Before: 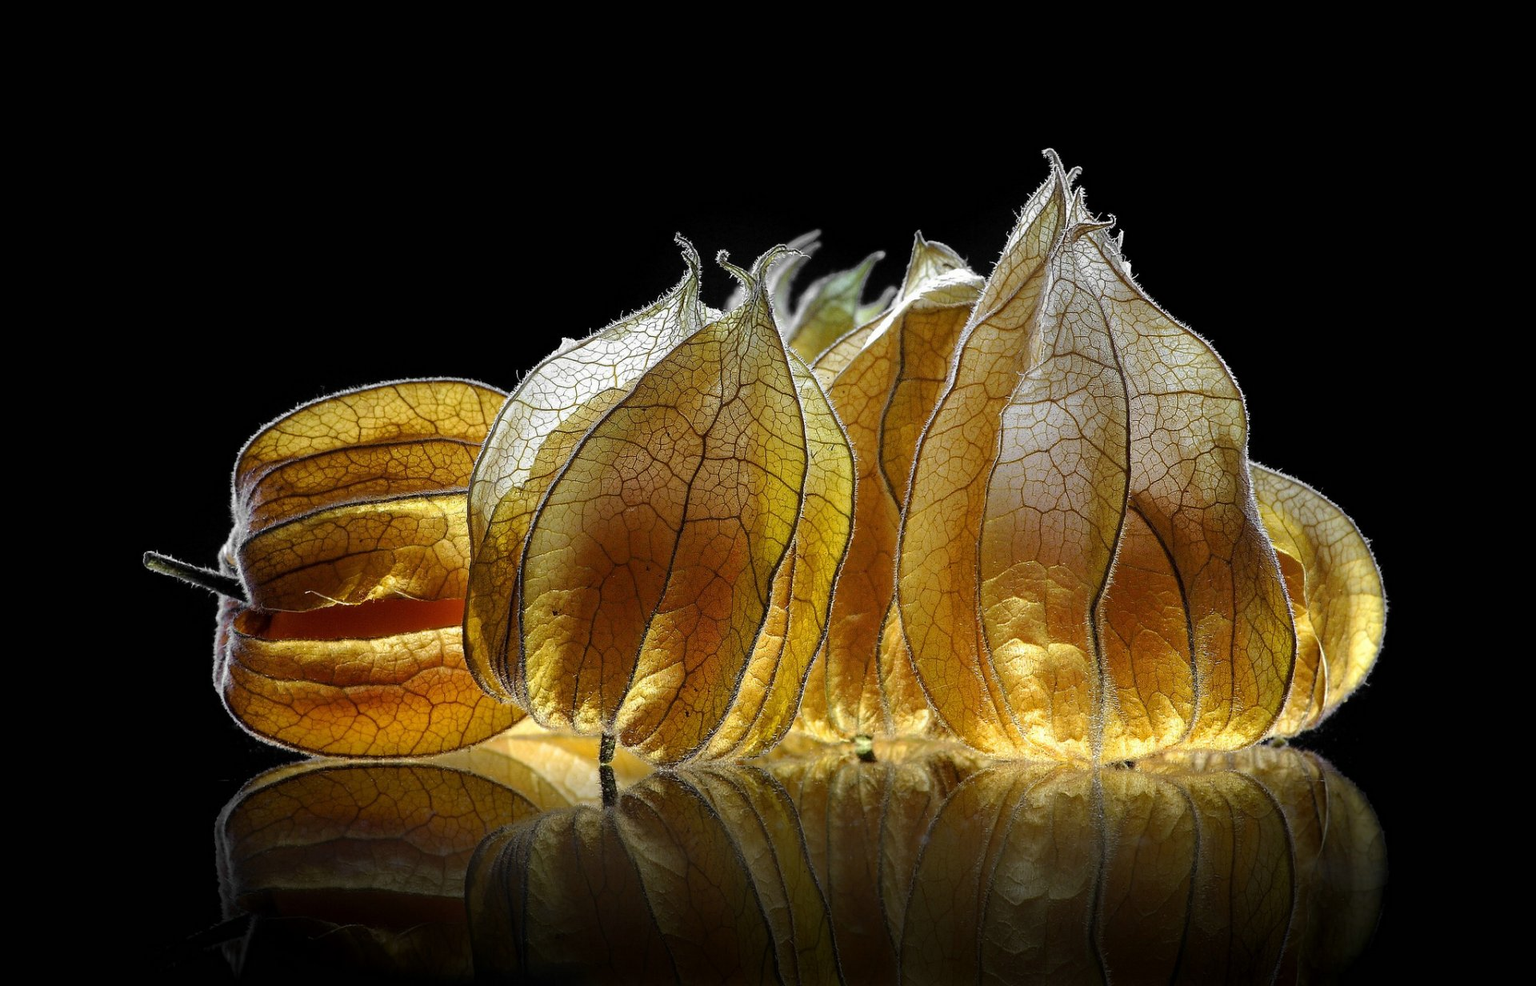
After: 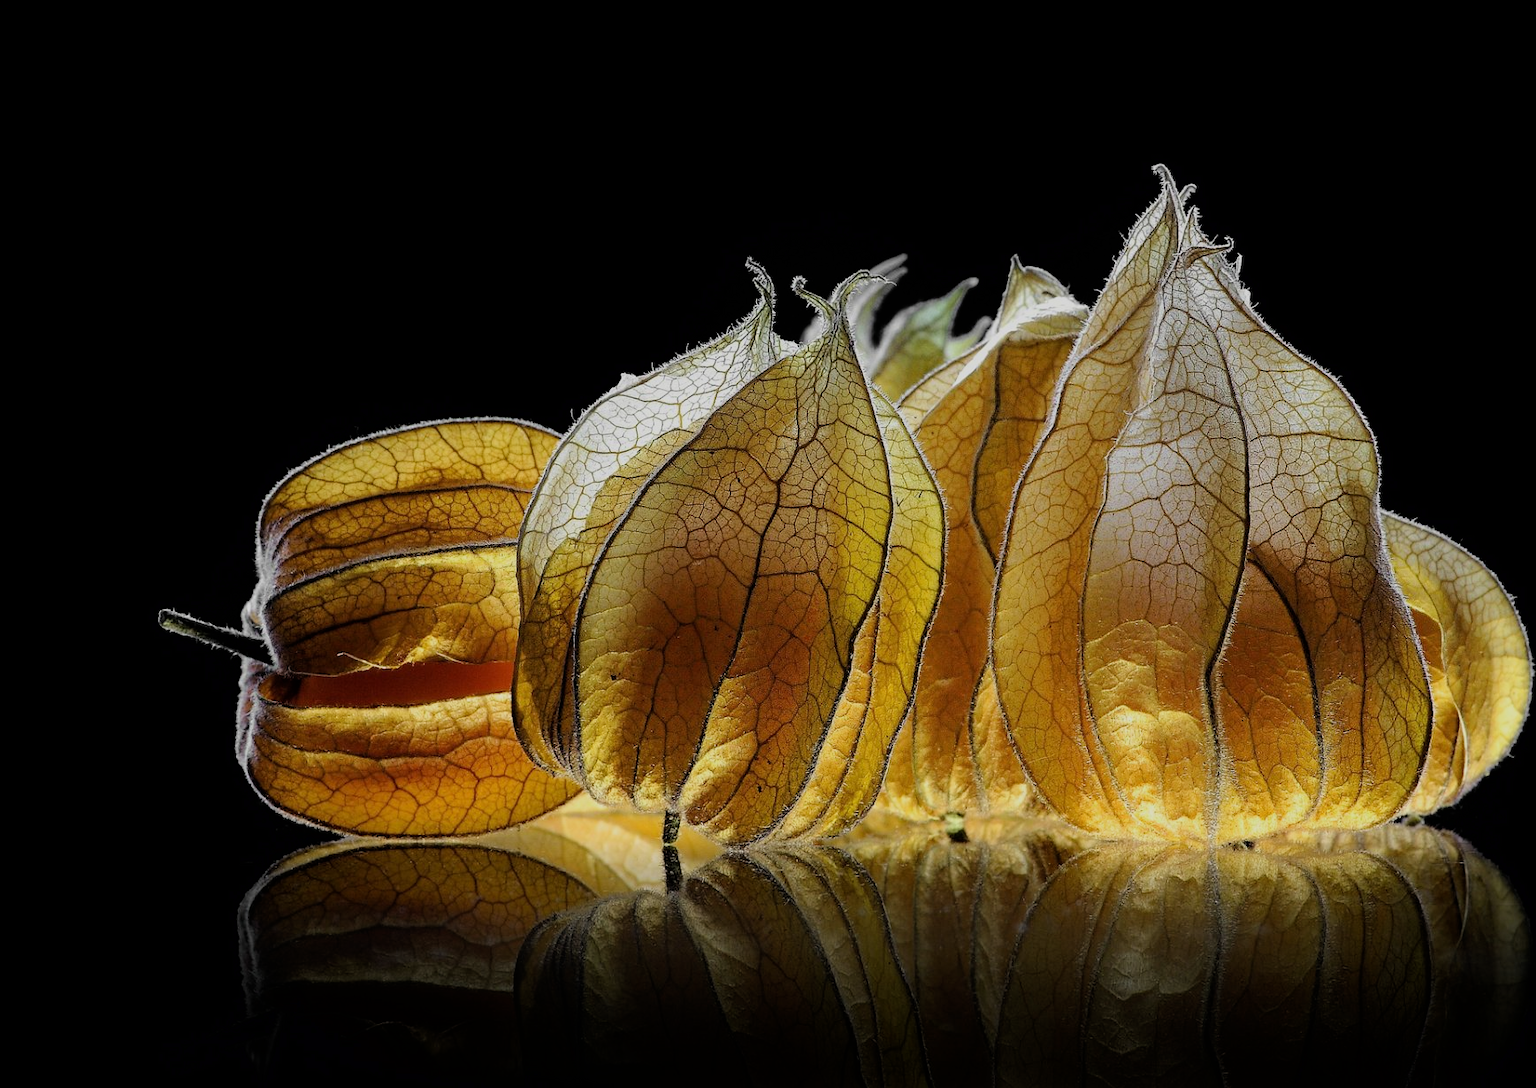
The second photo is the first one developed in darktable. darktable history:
crop: right 9.489%, bottom 0.039%
filmic rgb: black relative exposure -7.65 EV, white relative exposure 4.56 EV, hardness 3.61, contrast 1.053, color science v6 (2022)
